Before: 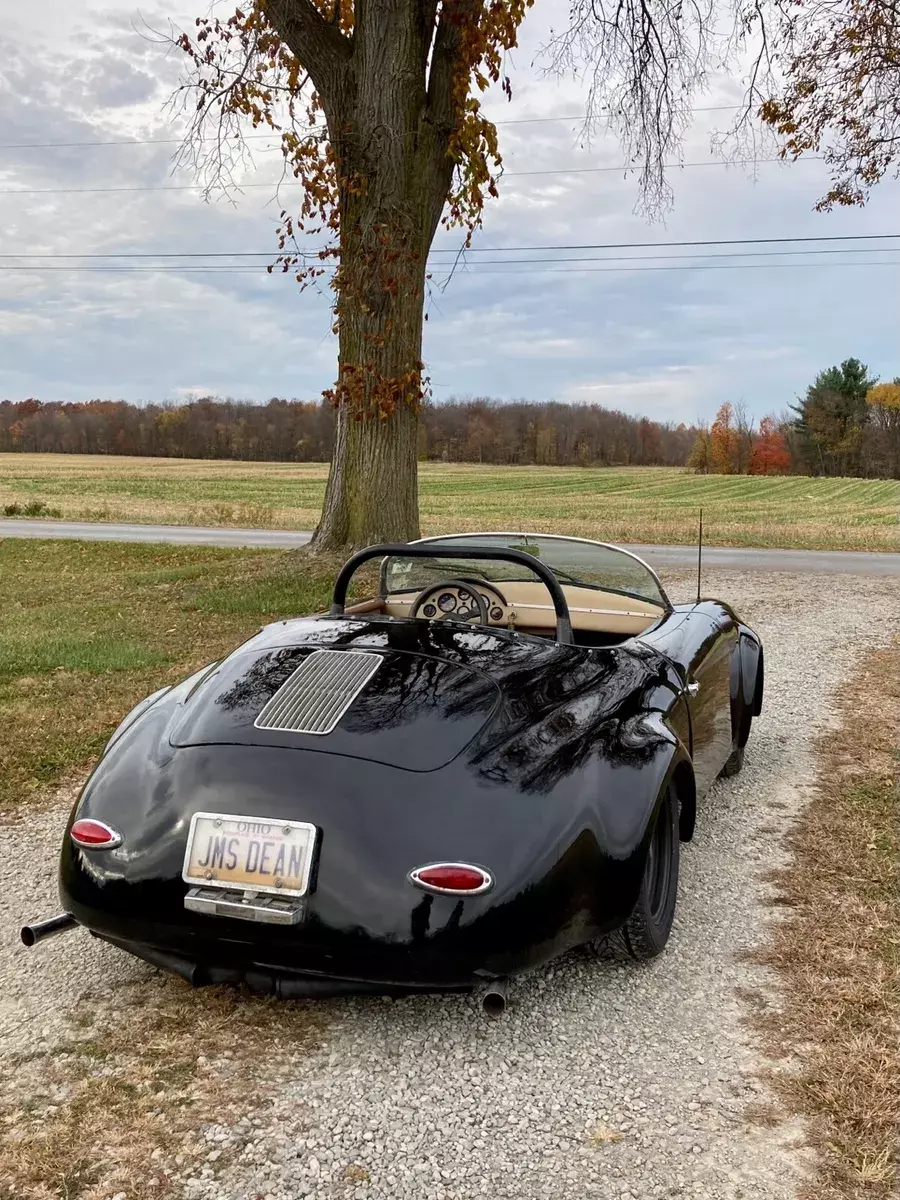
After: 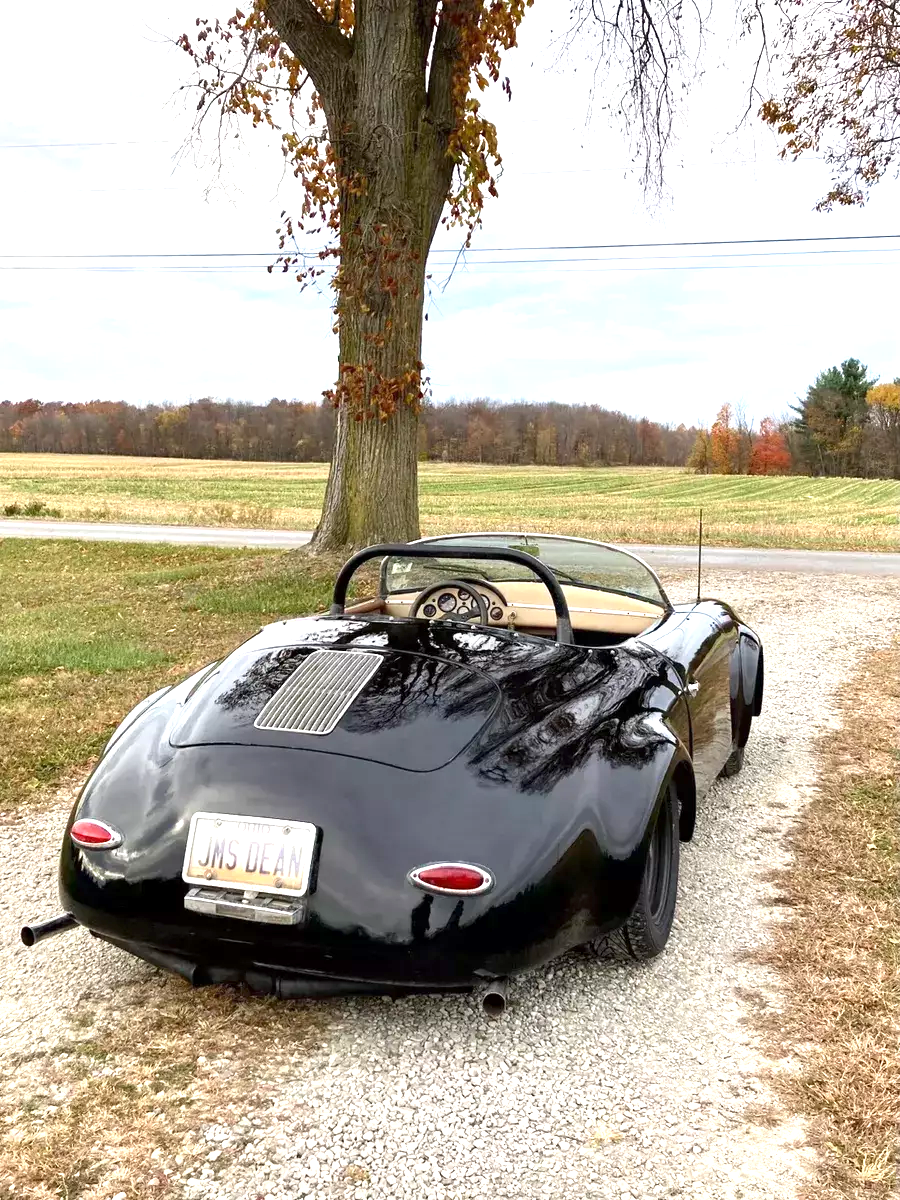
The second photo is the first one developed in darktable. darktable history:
exposure: exposure 1.056 EV, compensate highlight preservation false
